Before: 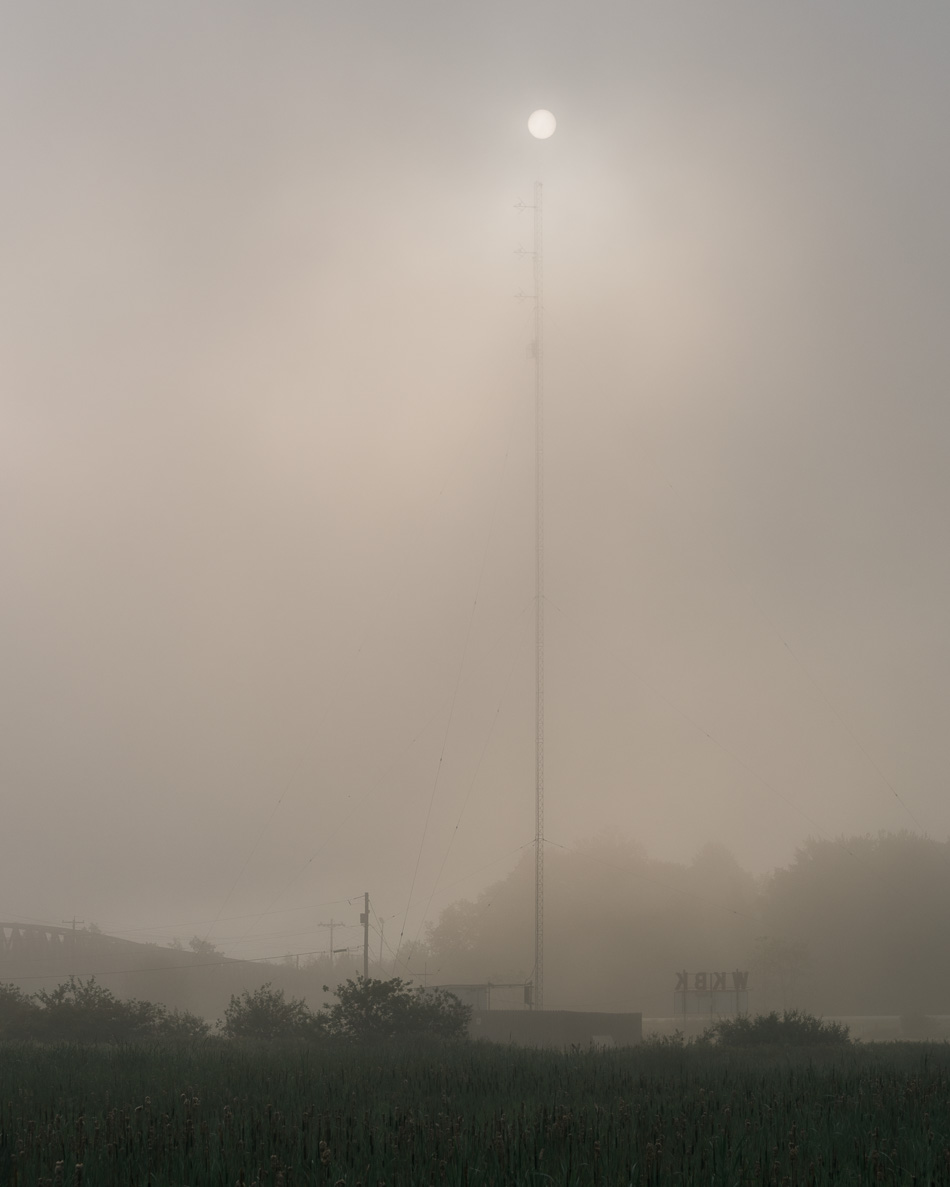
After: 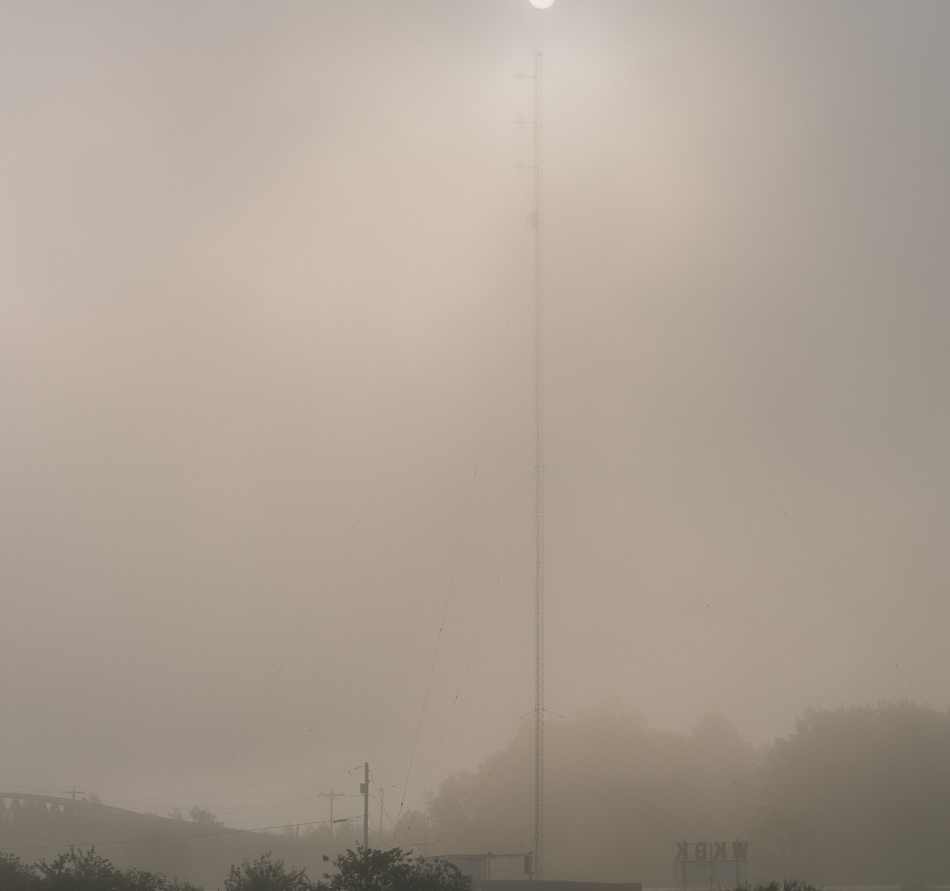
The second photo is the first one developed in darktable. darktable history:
crop: top 11.01%, bottom 13.926%
